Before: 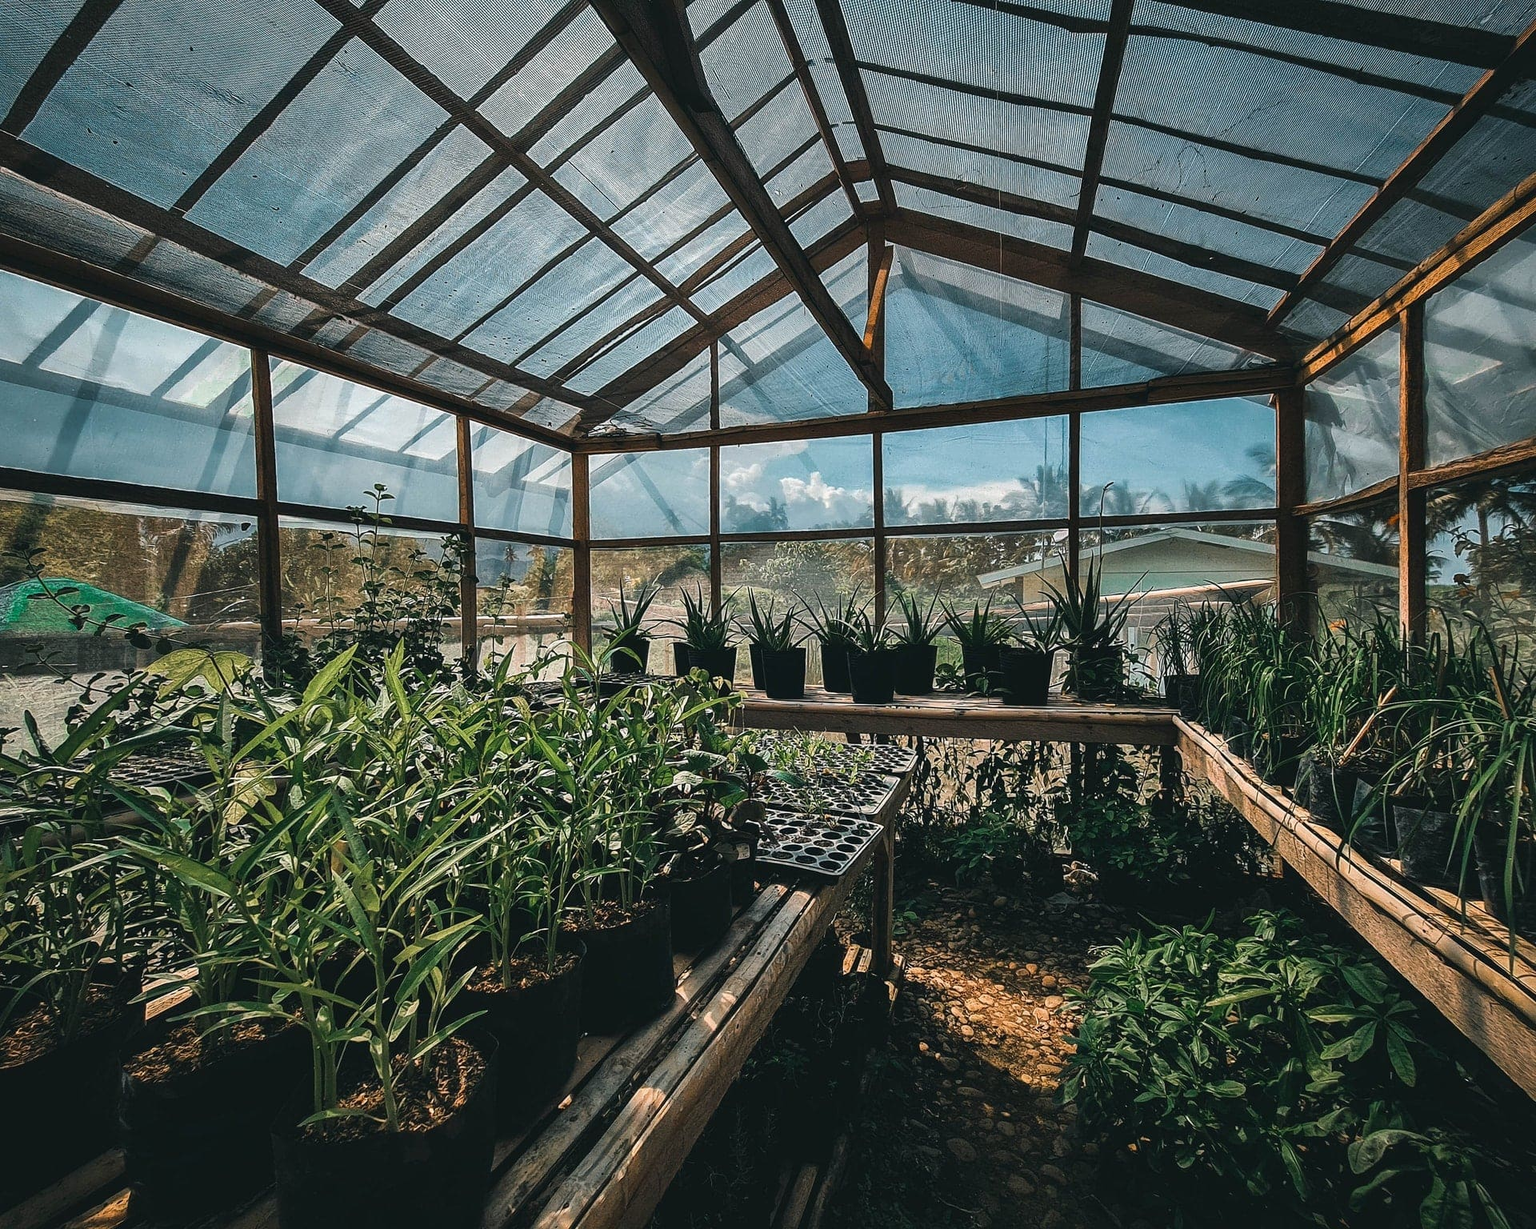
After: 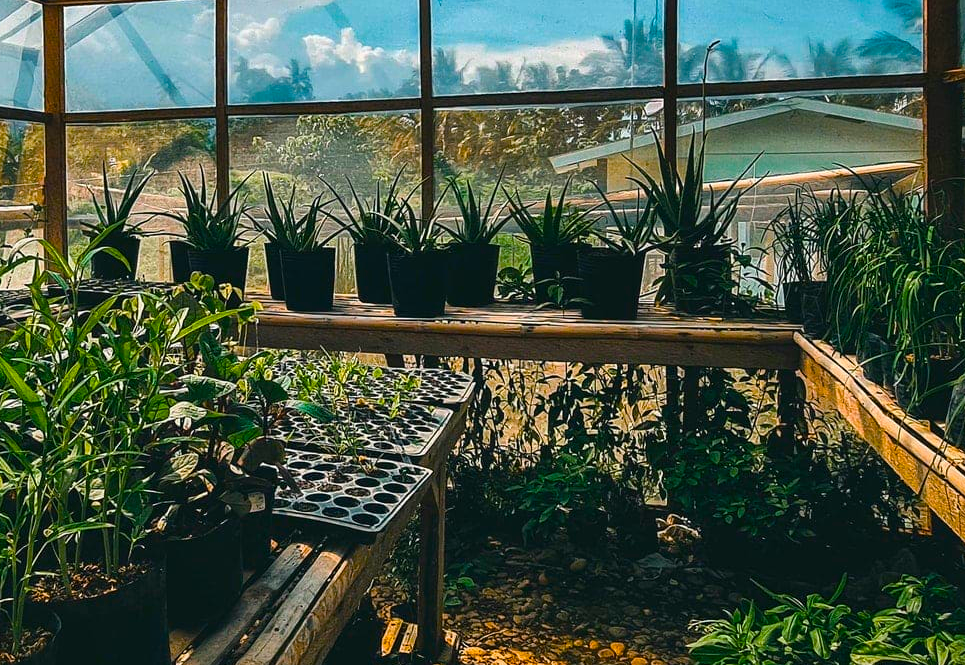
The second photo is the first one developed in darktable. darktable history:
color balance rgb: linear chroma grading › global chroma 25%, perceptual saturation grading › global saturation 50%
crop: left 35.03%, top 36.625%, right 14.663%, bottom 20.057%
